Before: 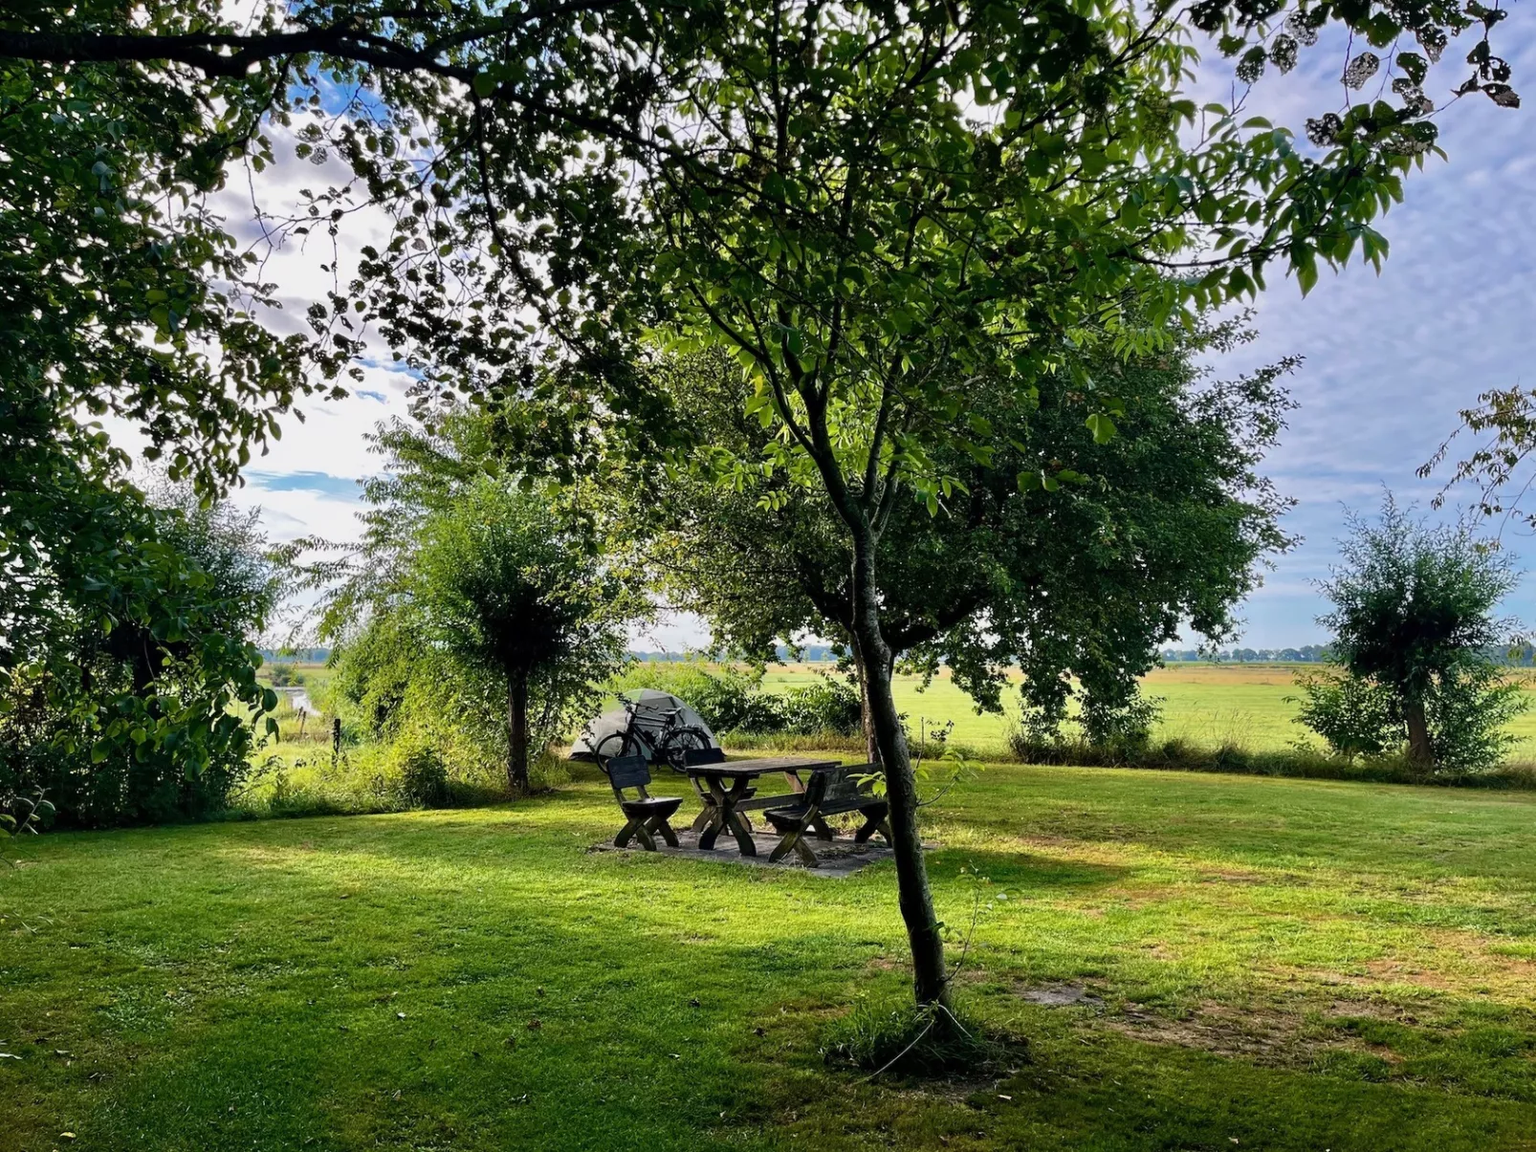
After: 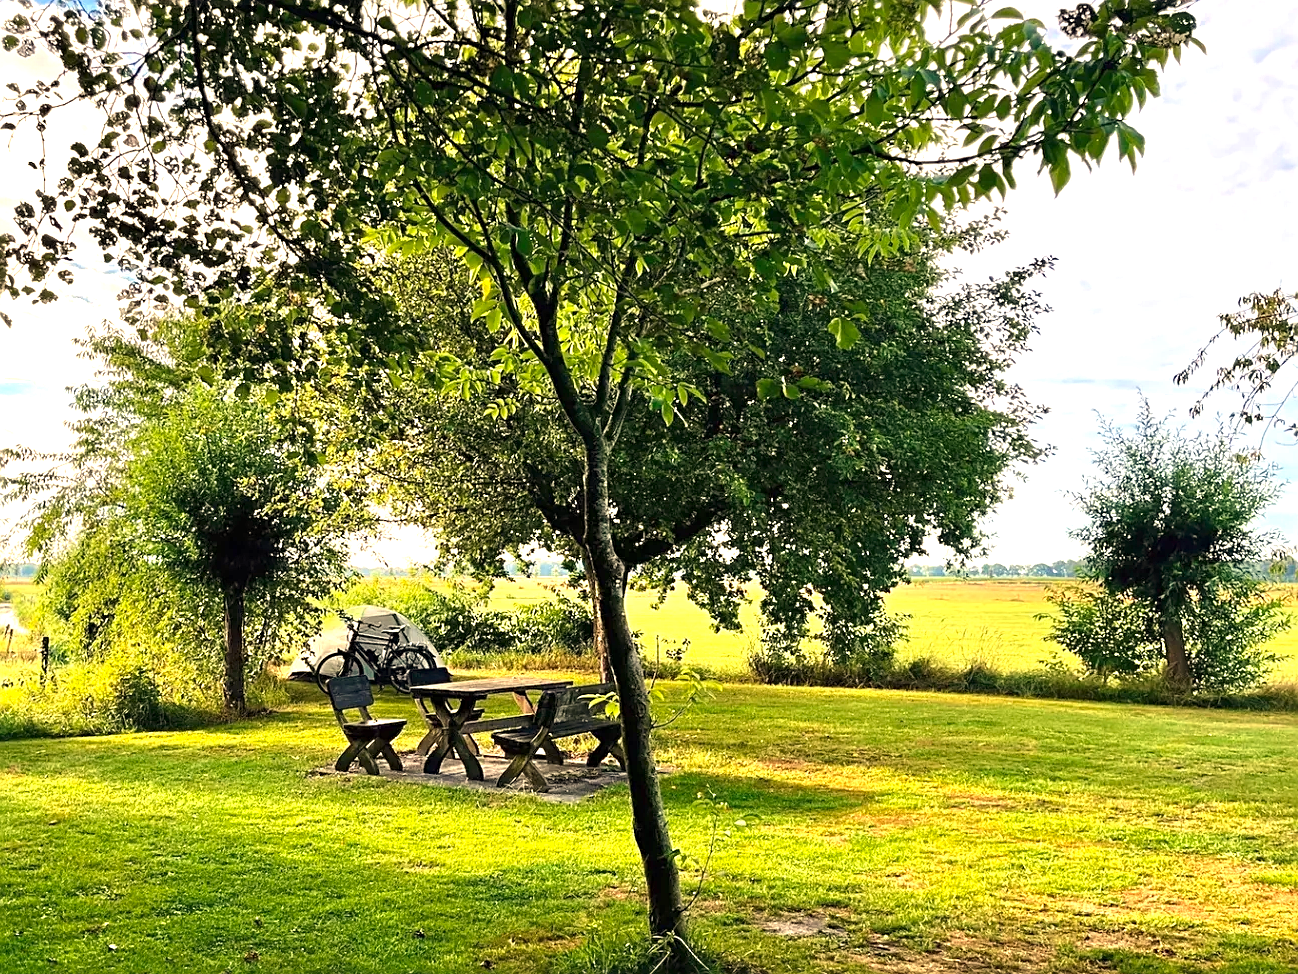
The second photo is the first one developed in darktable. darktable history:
exposure: black level correction 0, exposure 1.35 EV, compensate exposure bias true, compensate highlight preservation false
color zones: curves: ch0 [(0, 0.444) (0.143, 0.442) (0.286, 0.441) (0.429, 0.441) (0.571, 0.441) (0.714, 0.441) (0.857, 0.442) (1, 0.444)]
crop: left 19.159%, top 9.58%, bottom 9.58%
white balance: red 1.123, blue 0.83
sharpen: on, module defaults
